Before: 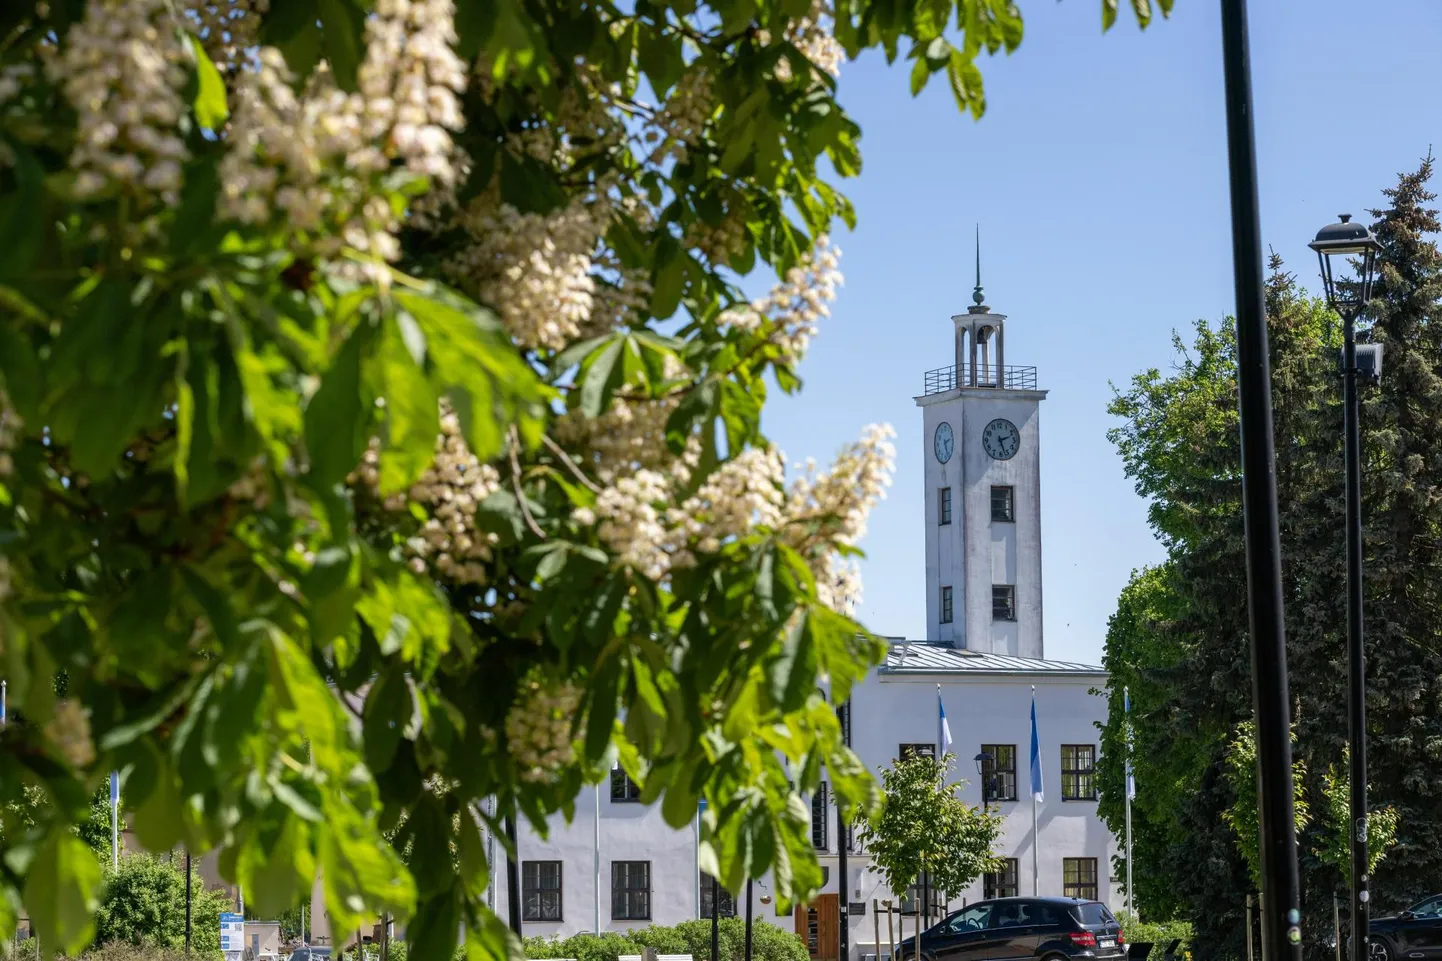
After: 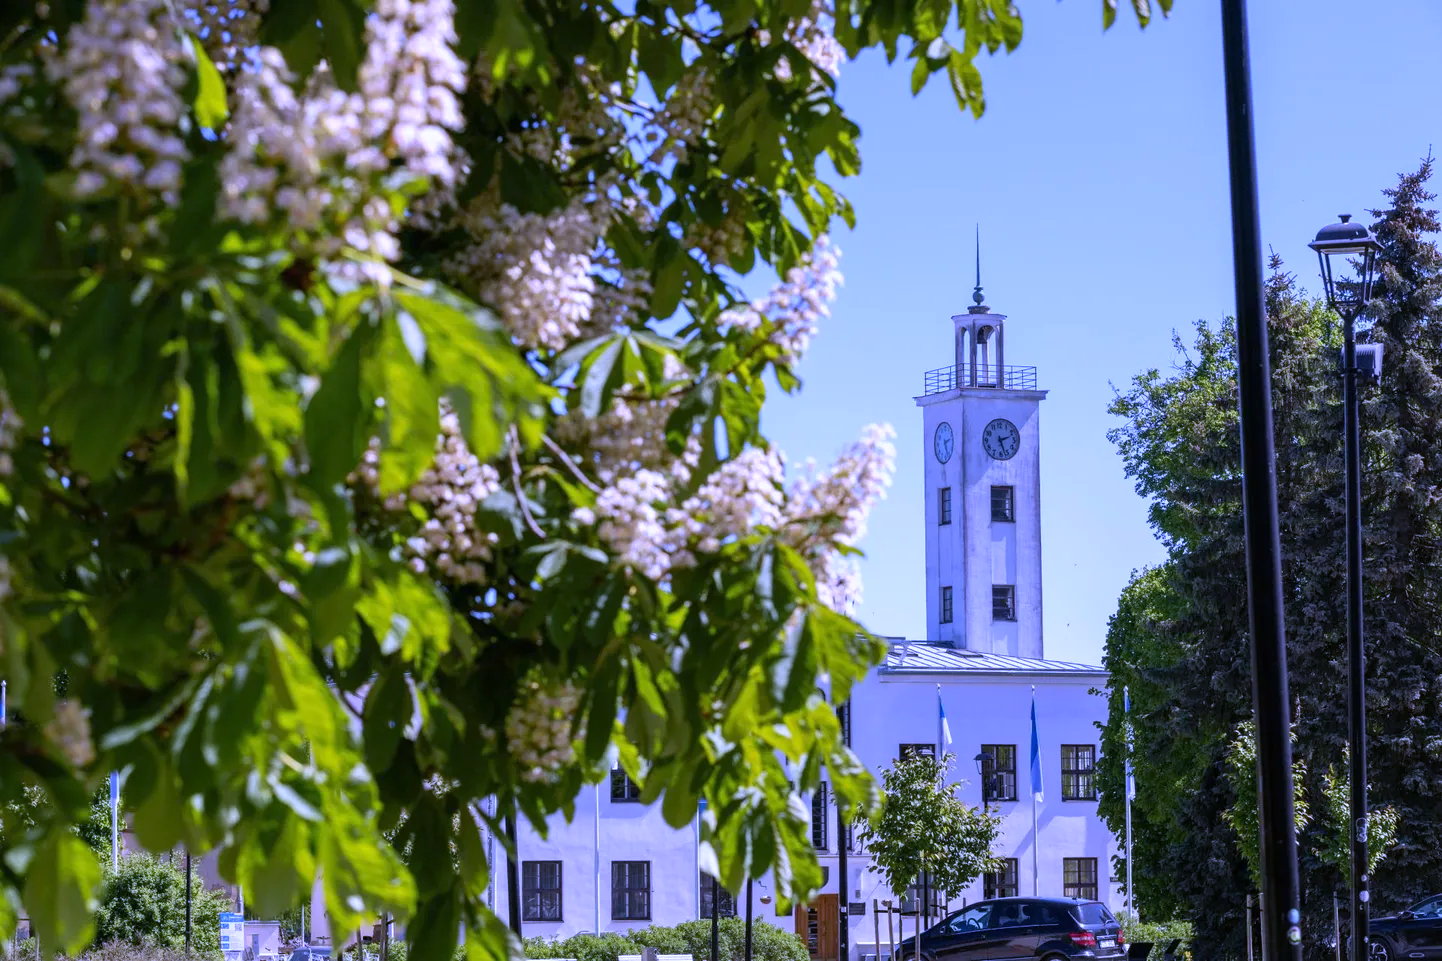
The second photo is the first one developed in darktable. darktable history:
white balance: red 0.98, blue 1.61
color balance: mode lift, gamma, gain (sRGB)
